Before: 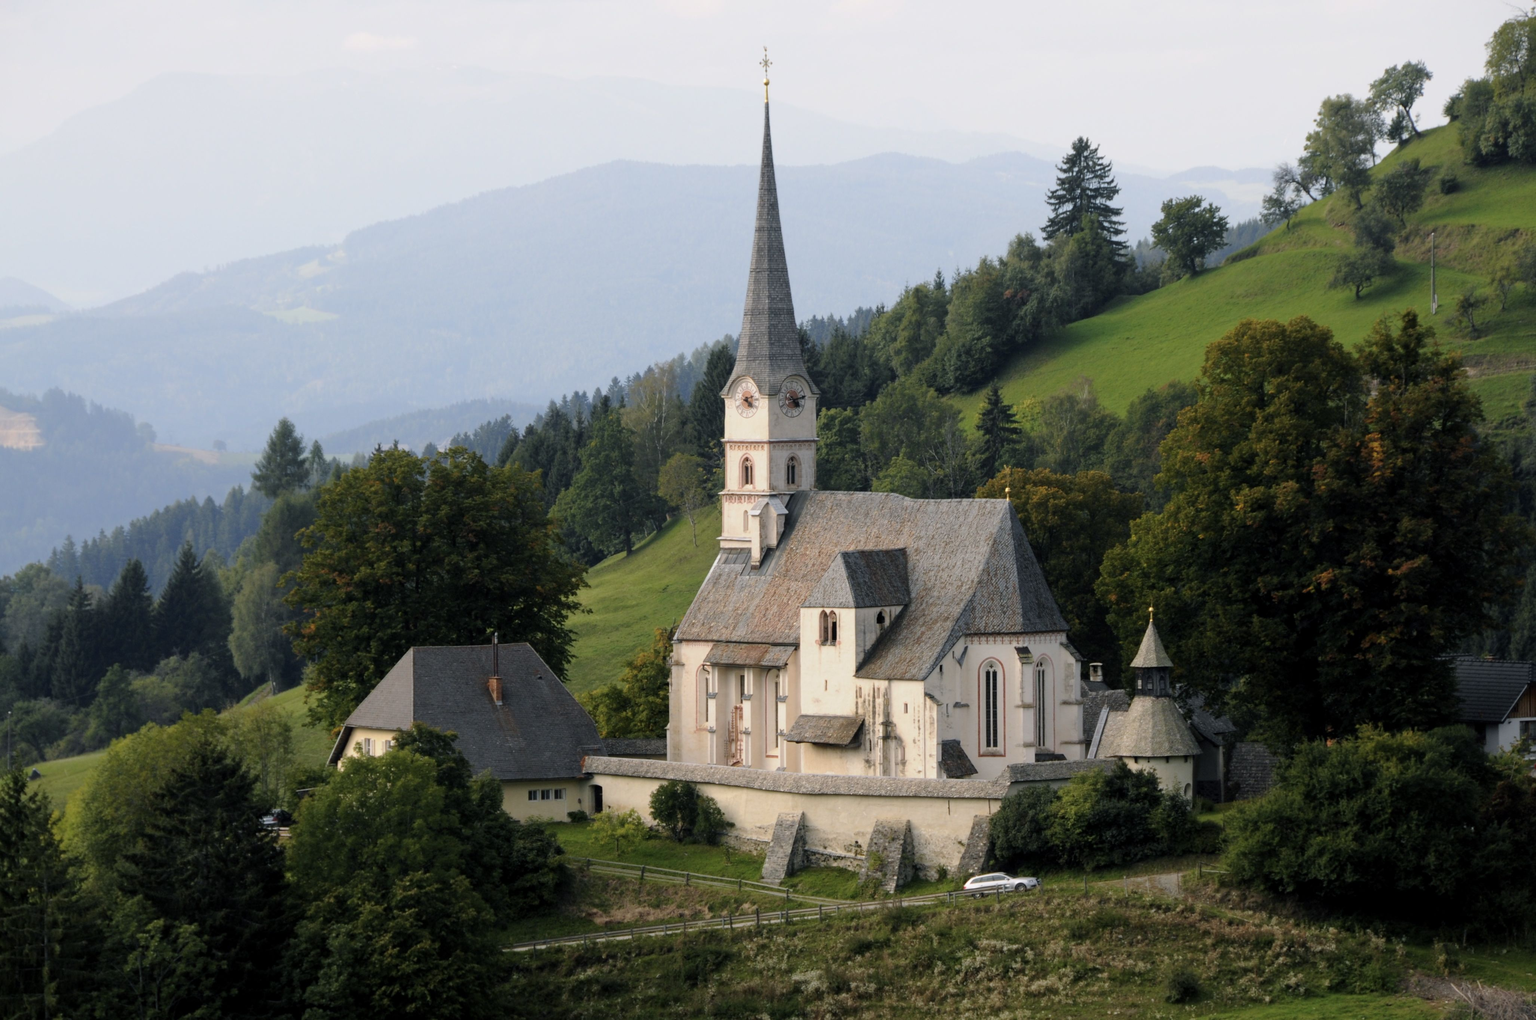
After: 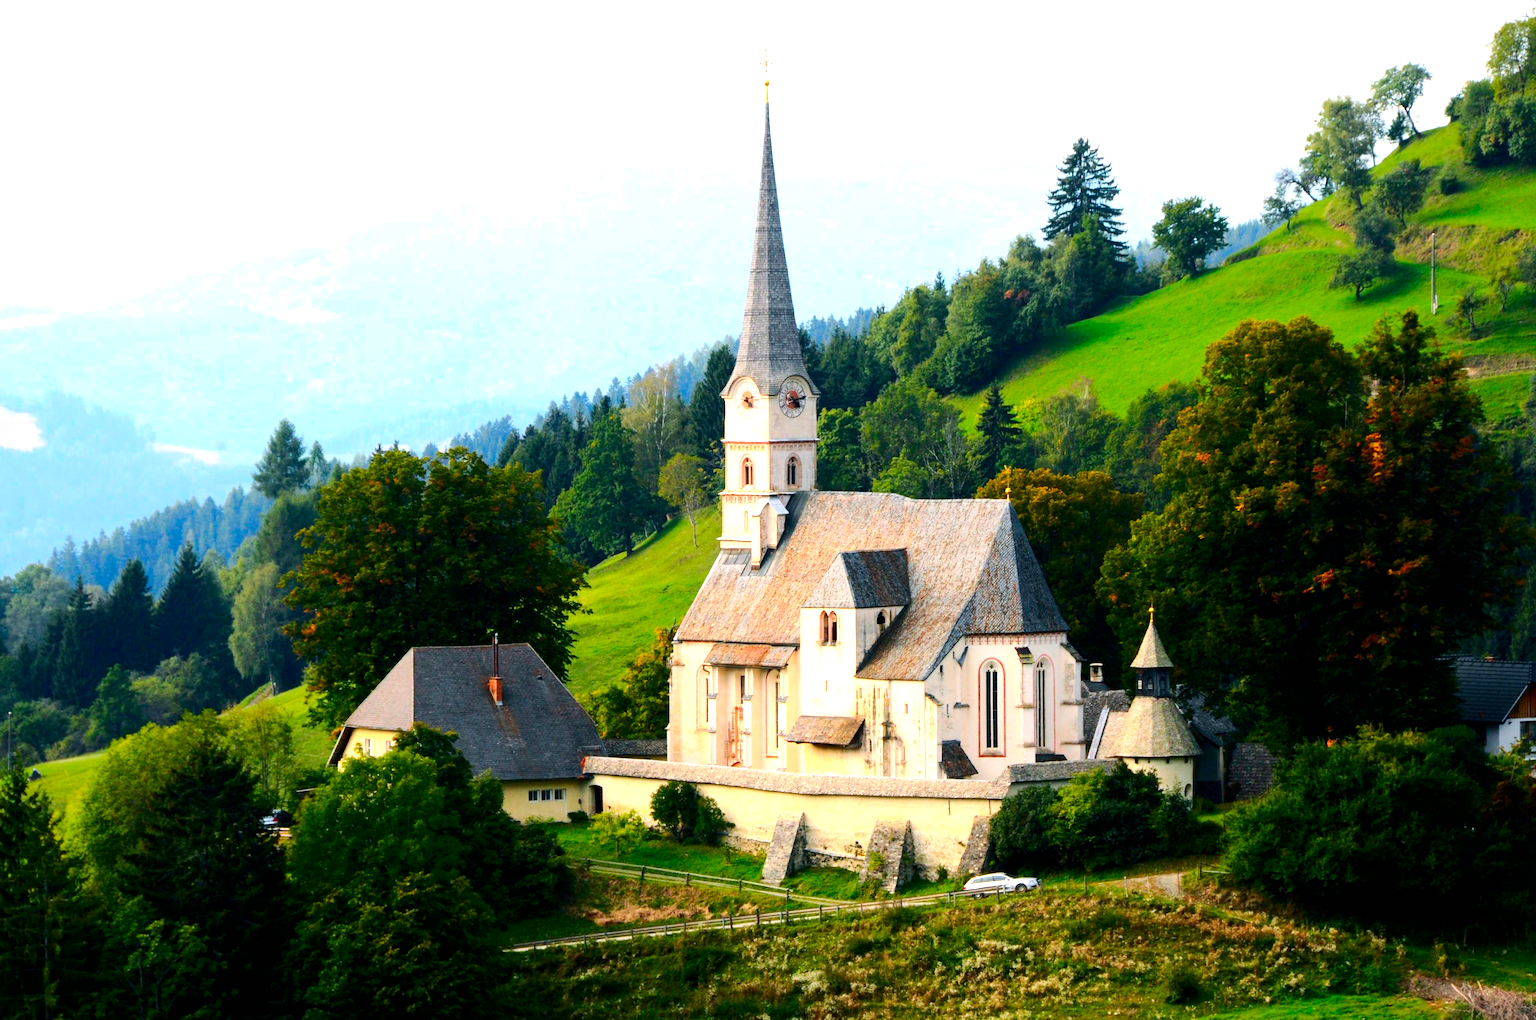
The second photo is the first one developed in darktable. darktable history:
contrast brightness saturation: contrast 0.26, brightness 0.02, saturation 0.87
rgb curve: curves: ch0 [(0, 0) (0.175, 0.154) (0.785, 0.663) (1, 1)]
exposure: black level correction 0, exposure 1.2 EV, compensate highlight preservation false
